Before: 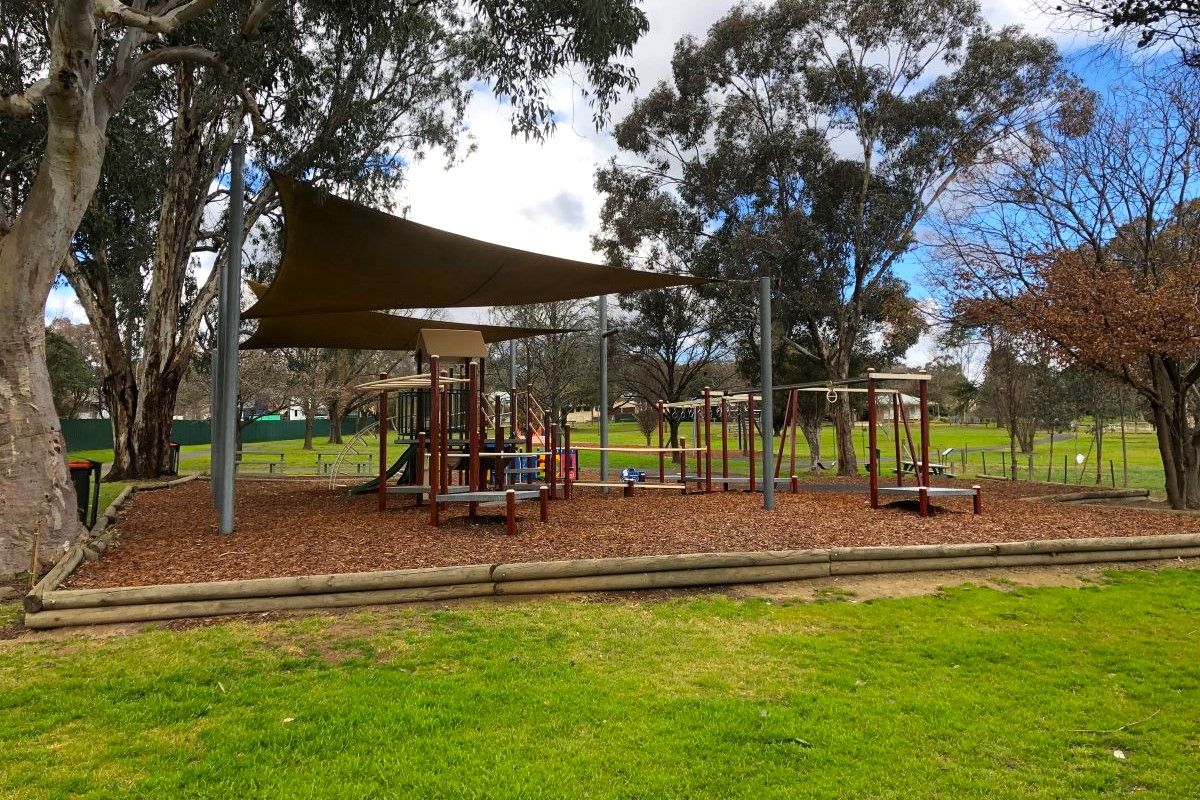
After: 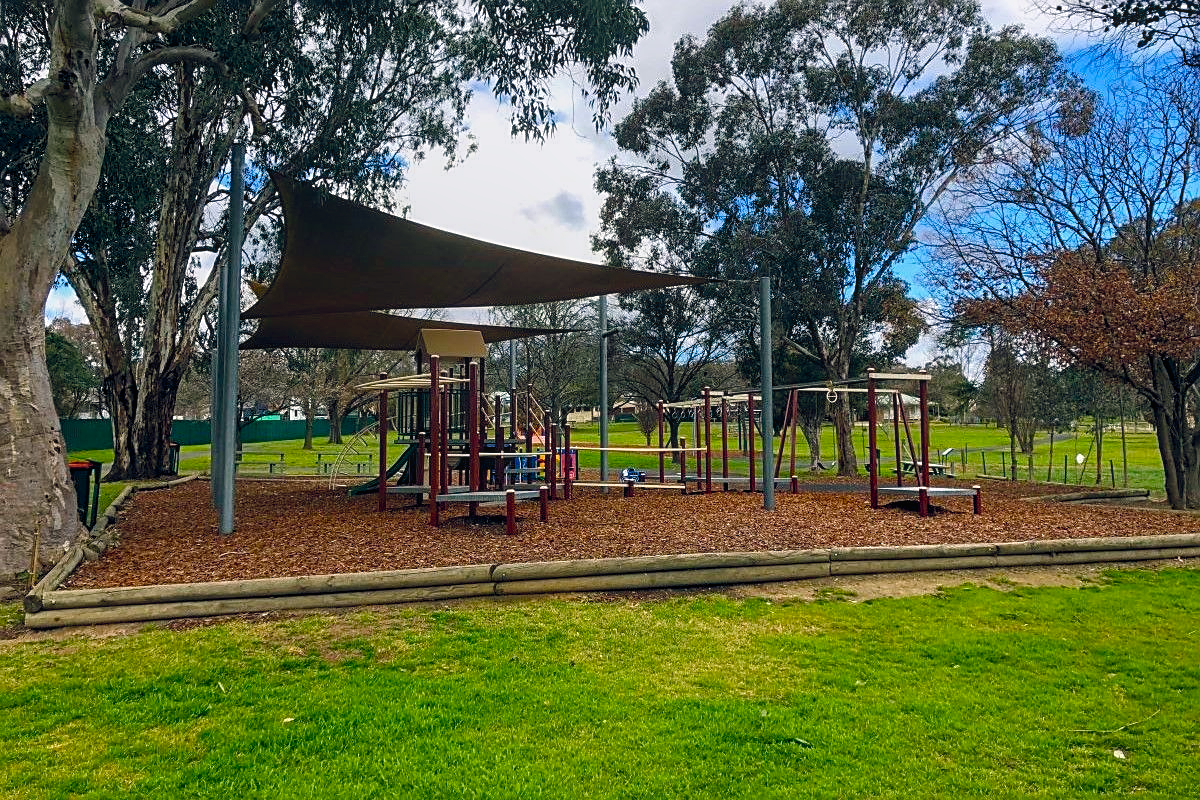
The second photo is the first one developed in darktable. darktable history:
local contrast: detail 109%
sharpen: on, module defaults
color balance rgb: shadows lift › chroma 0.652%, shadows lift › hue 111.84°, power › luminance -7.744%, power › chroma 1.101%, power › hue 215.85°, global offset › chroma 0.102%, global offset › hue 253.39°, perceptual saturation grading › global saturation 25.672%, perceptual saturation grading › highlights -28.186%, perceptual saturation grading › shadows 33.186%, global vibrance 20%
